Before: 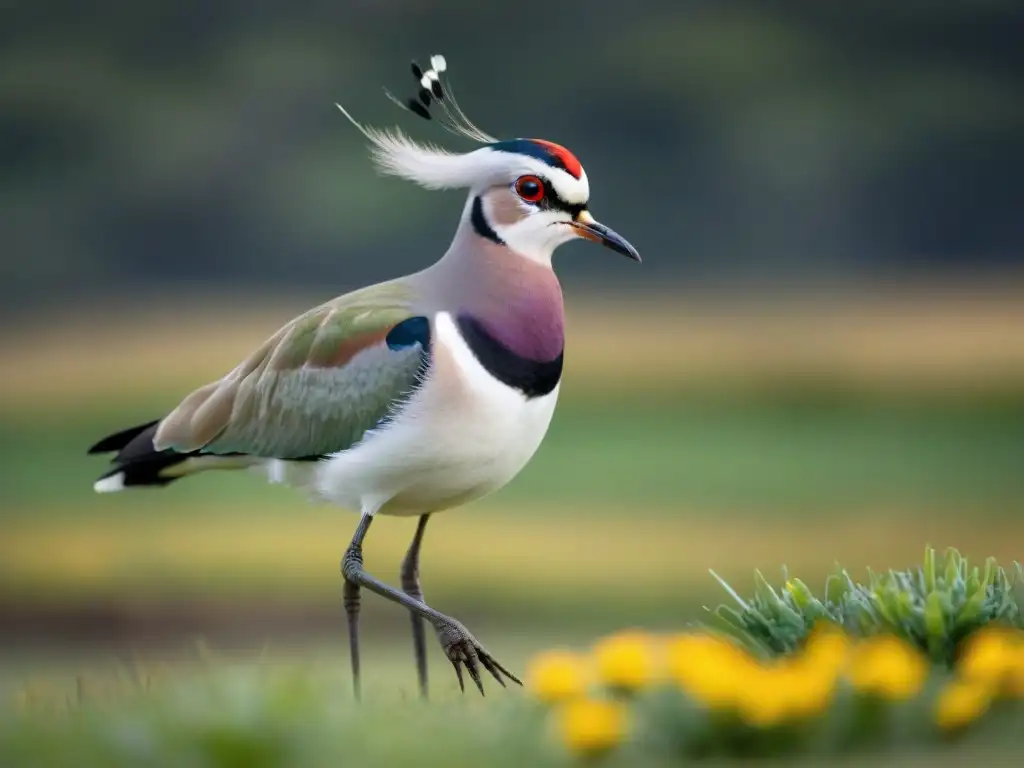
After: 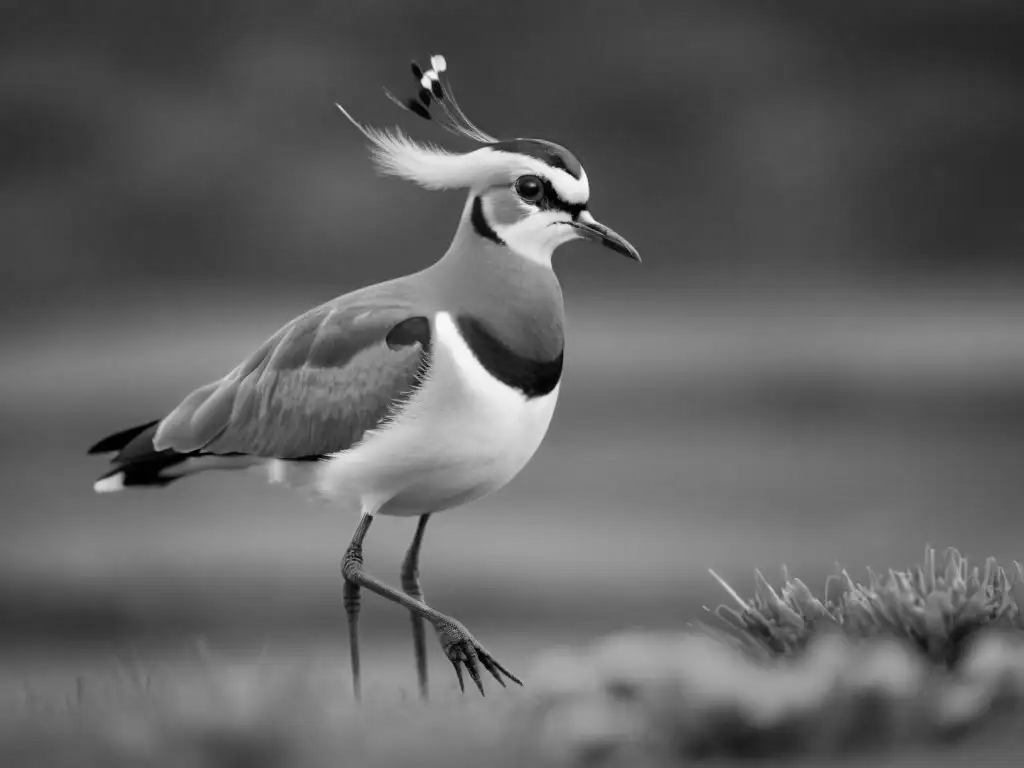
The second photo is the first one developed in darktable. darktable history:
color calibration: output gray [0.246, 0.254, 0.501, 0], x 0.354, y 0.369, temperature 4683.66 K
